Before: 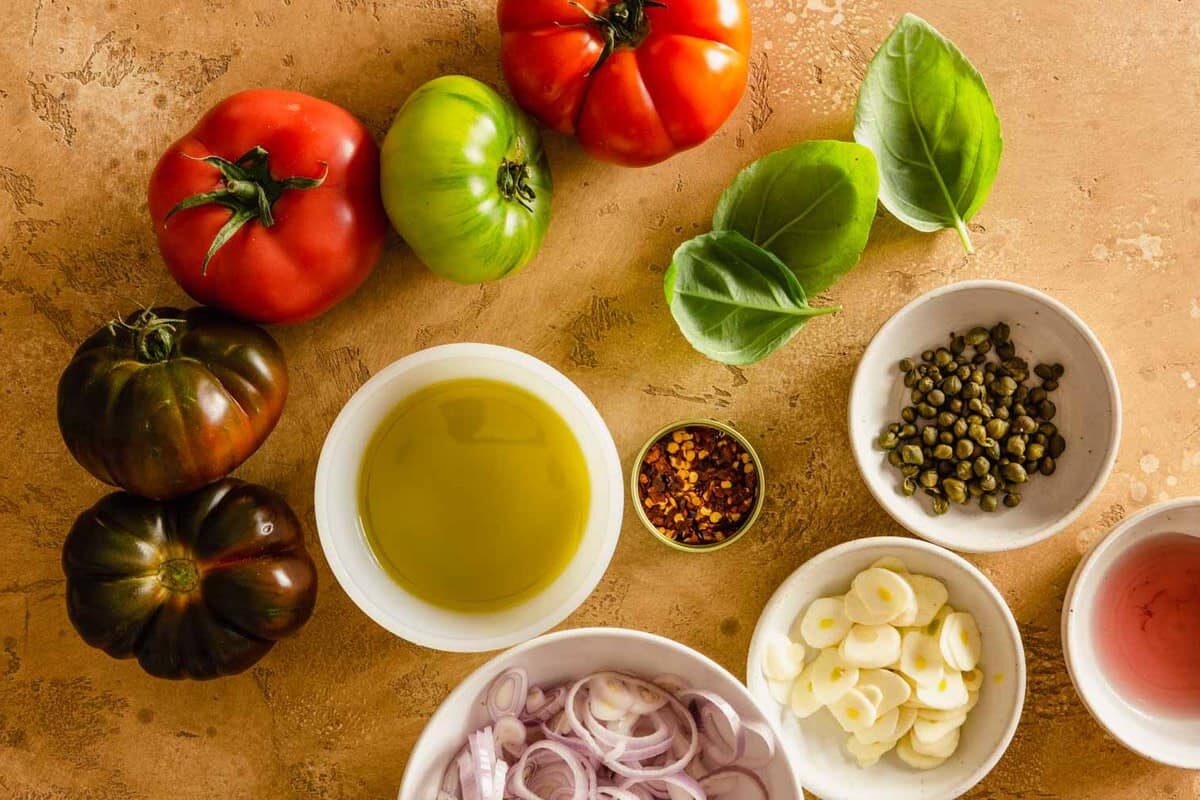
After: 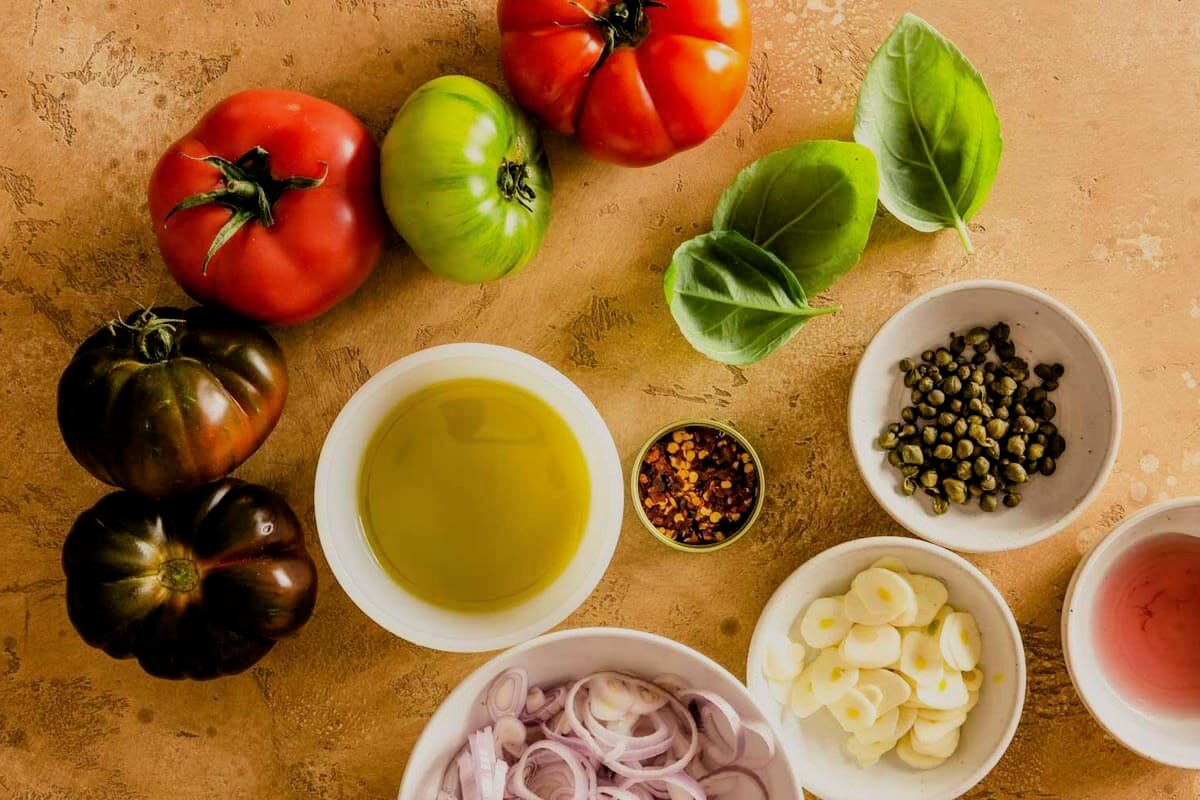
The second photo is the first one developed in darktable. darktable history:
filmic rgb: middle gray luminance 29.13%, black relative exposure -10.25 EV, white relative exposure 5.49 EV, threshold 5.97 EV, target black luminance 0%, hardness 3.91, latitude 2.46%, contrast 1.127, highlights saturation mix 5.91%, shadows ↔ highlights balance 15.57%, color science v6 (2022), enable highlight reconstruction true
